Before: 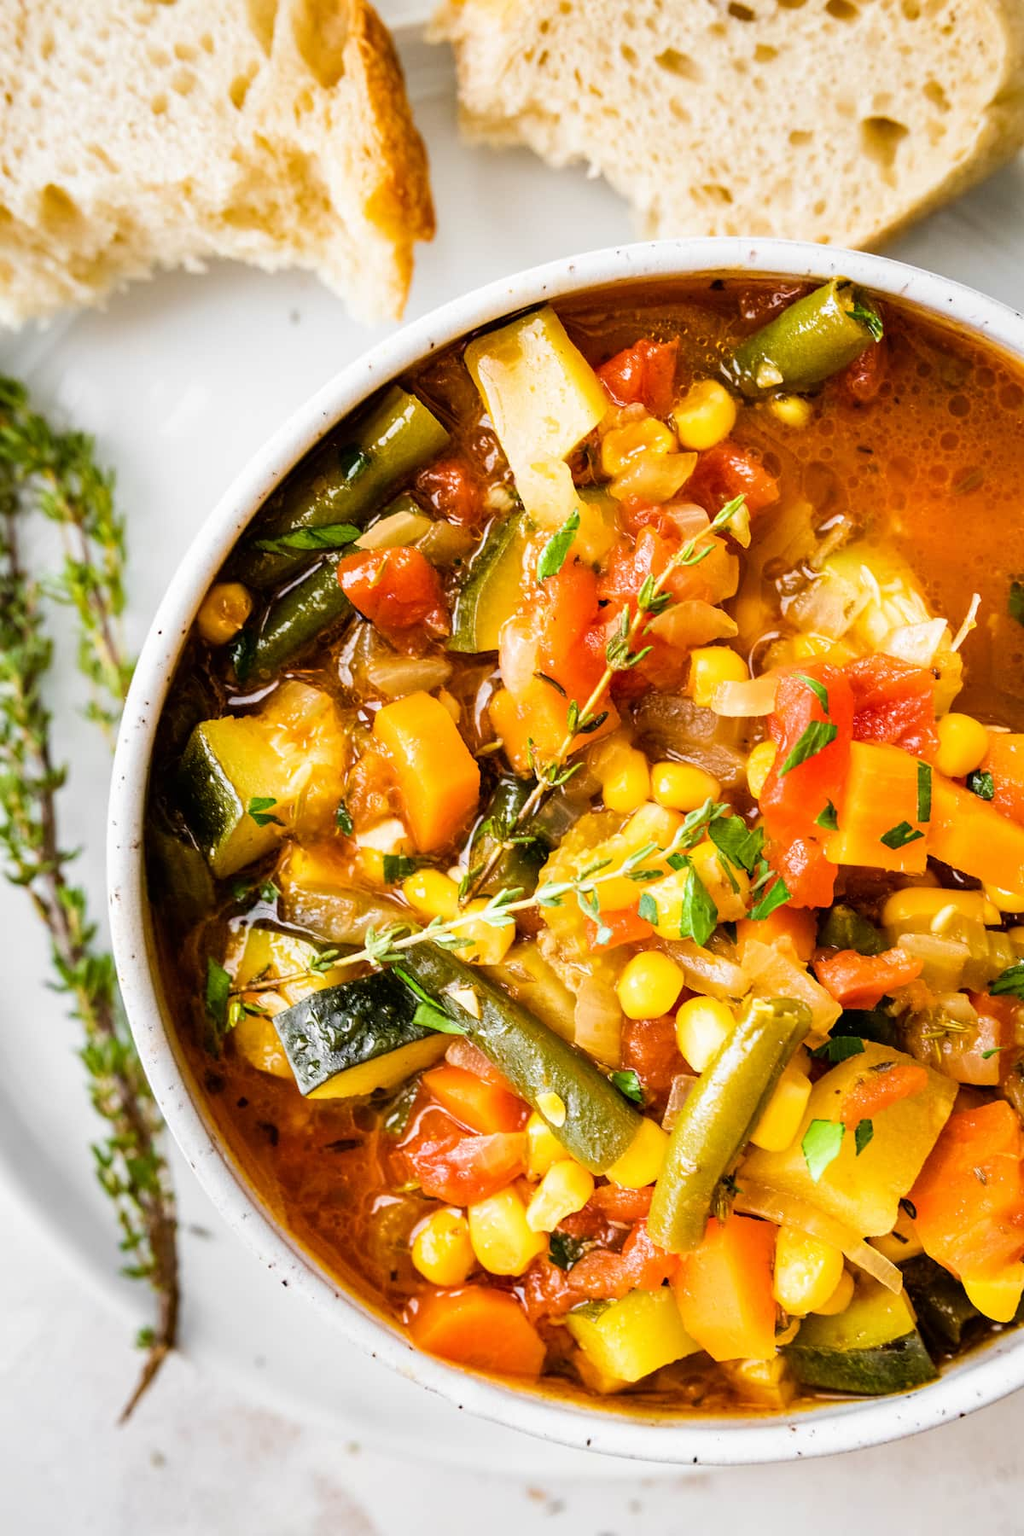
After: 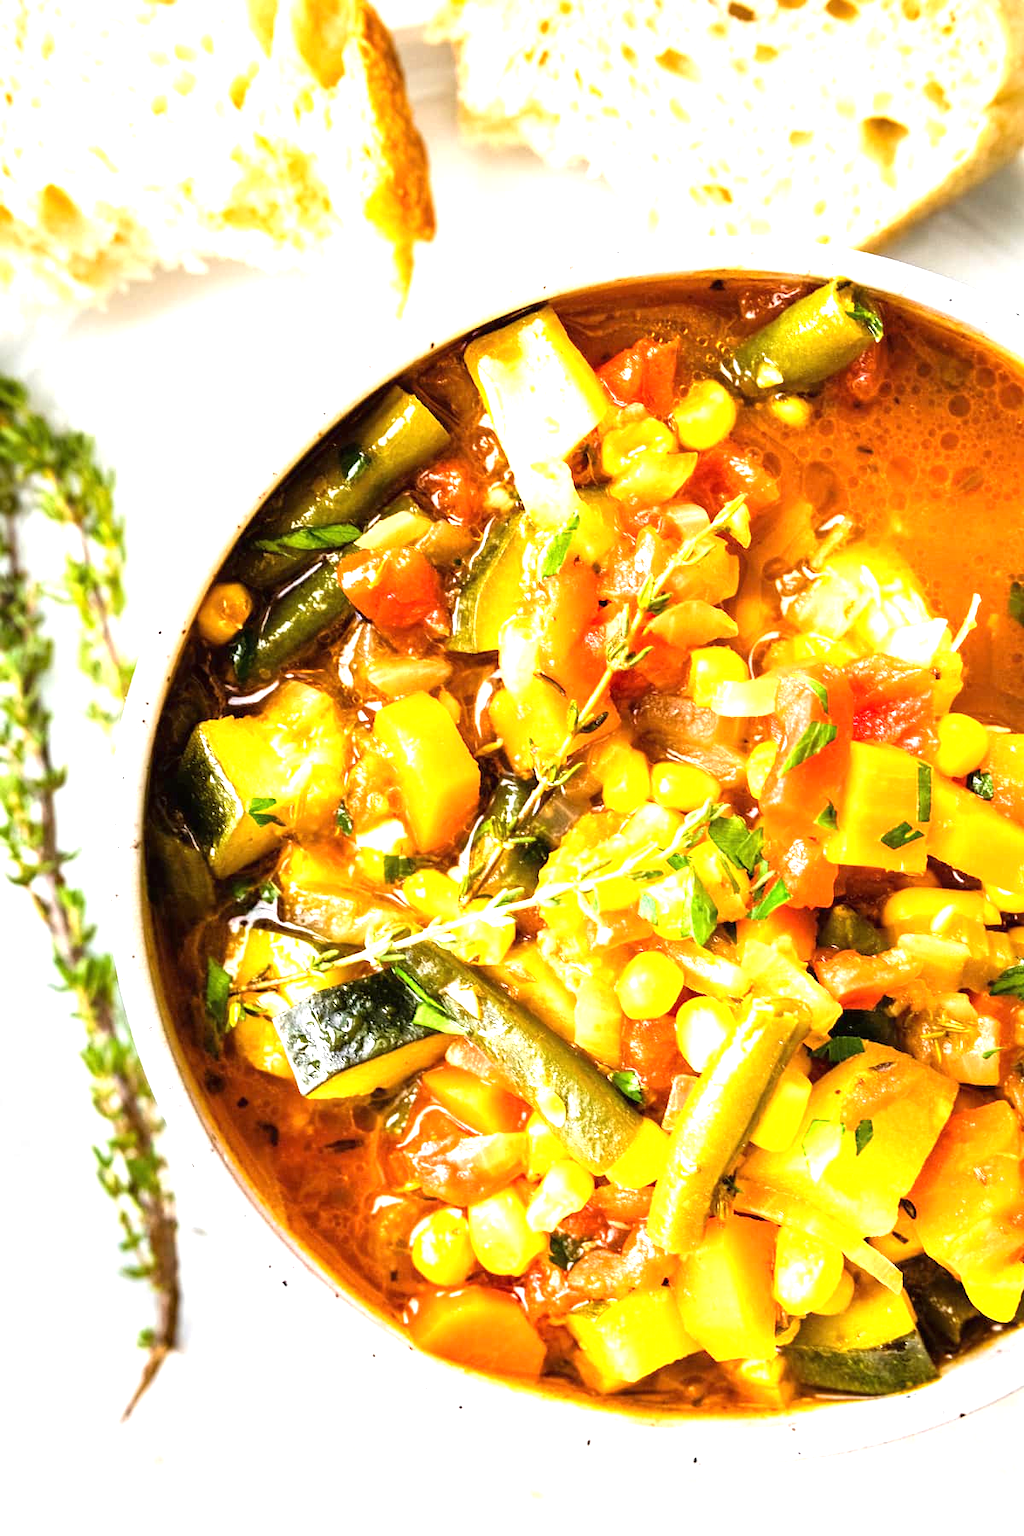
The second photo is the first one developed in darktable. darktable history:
exposure: black level correction 0, exposure 1.183 EV, compensate highlight preservation false
